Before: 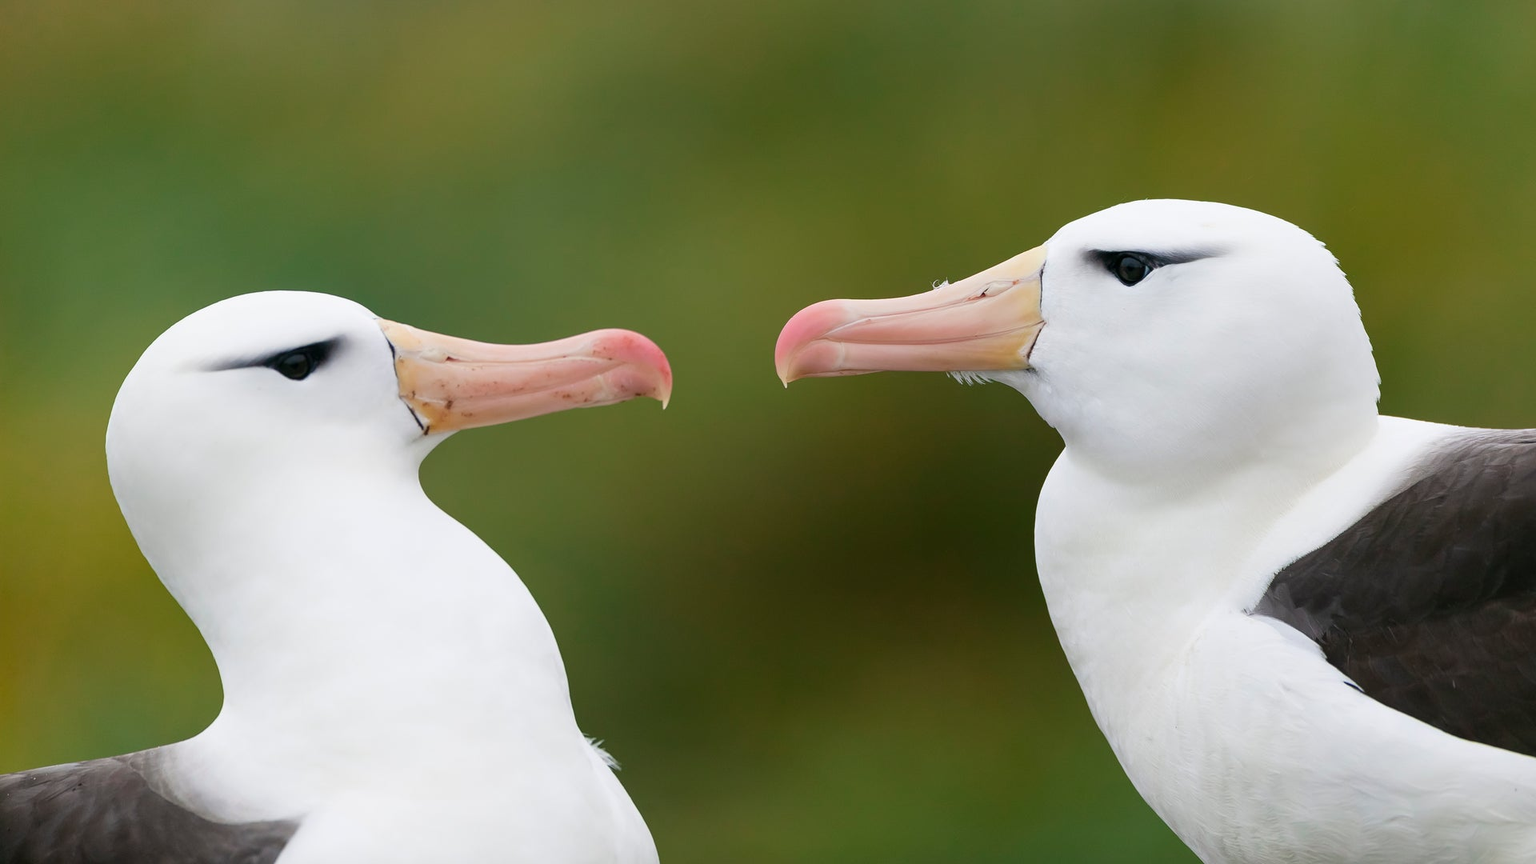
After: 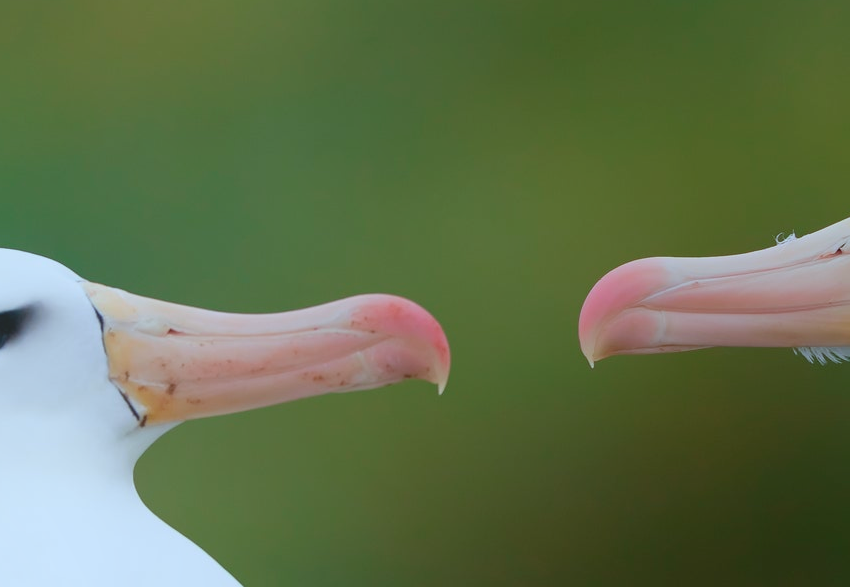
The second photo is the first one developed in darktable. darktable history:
local contrast: detail 71%
color calibration: gray › normalize channels true, illuminant F (fluorescent), F source F9 (Cool White Deluxe 4150 K) – high CRI, x 0.374, y 0.373, temperature 4152.92 K, gamut compression 0.013
tone equalizer: mask exposure compensation -0.499 EV
crop: left 20.364%, top 10.863%, right 35.319%, bottom 34.701%
